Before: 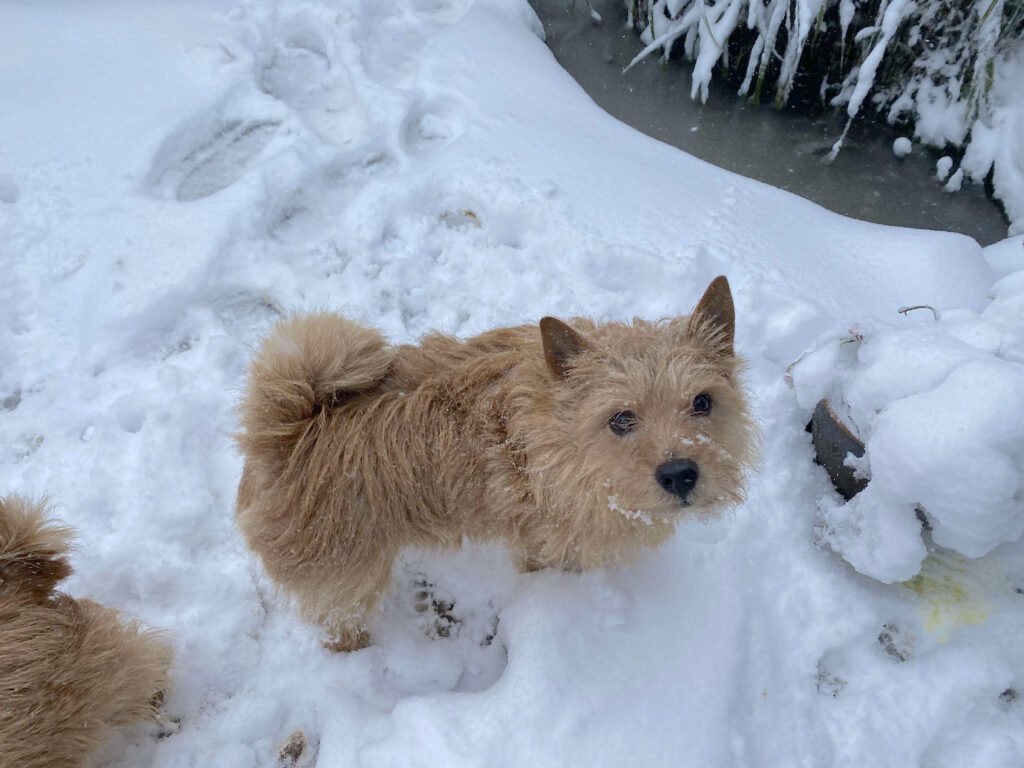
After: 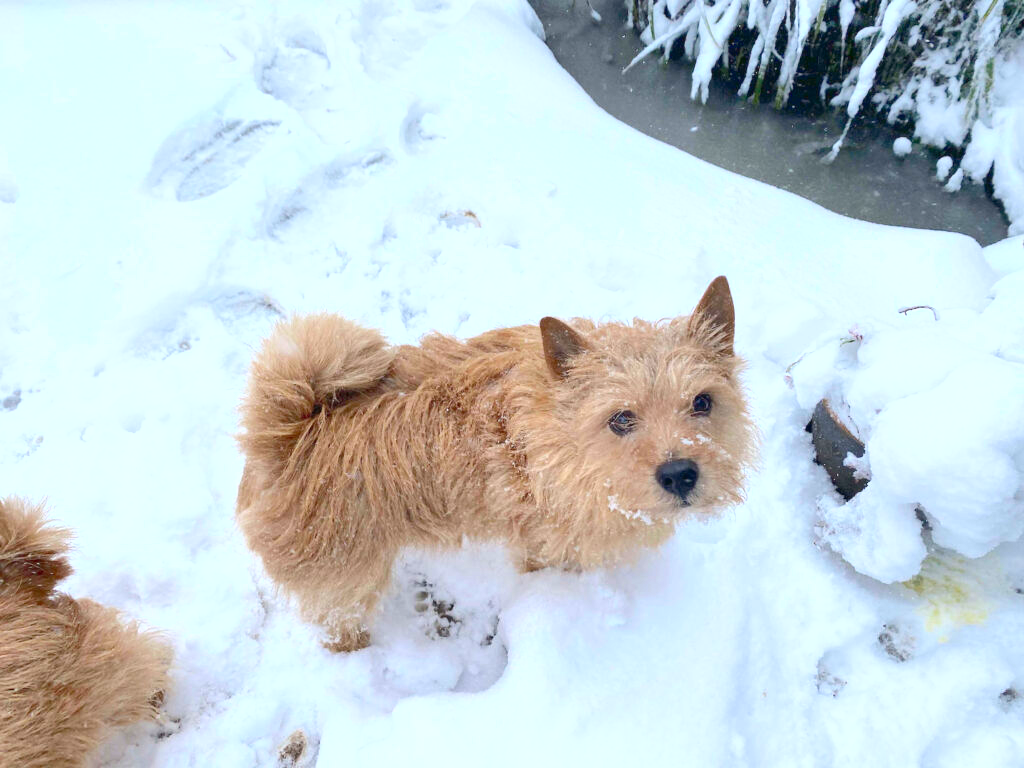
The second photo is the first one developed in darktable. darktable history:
tone curve: curves: ch0 [(0, 0) (0.003, 0.032) (0.011, 0.036) (0.025, 0.049) (0.044, 0.075) (0.069, 0.112) (0.1, 0.151) (0.136, 0.197) (0.177, 0.241) (0.224, 0.295) (0.277, 0.355) (0.335, 0.429) (0.399, 0.512) (0.468, 0.607) (0.543, 0.702) (0.623, 0.796) (0.709, 0.903) (0.801, 0.987) (0.898, 0.997) (1, 1)], color space Lab, linked channels, preserve colors none
tone equalizer: -7 EV 0.149 EV, -6 EV 0.592 EV, -5 EV 1.16 EV, -4 EV 1.32 EV, -3 EV 1.13 EV, -2 EV 0.6 EV, -1 EV 0.163 EV, smoothing diameter 24.84%, edges refinement/feathering 7.86, preserve details guided filter
